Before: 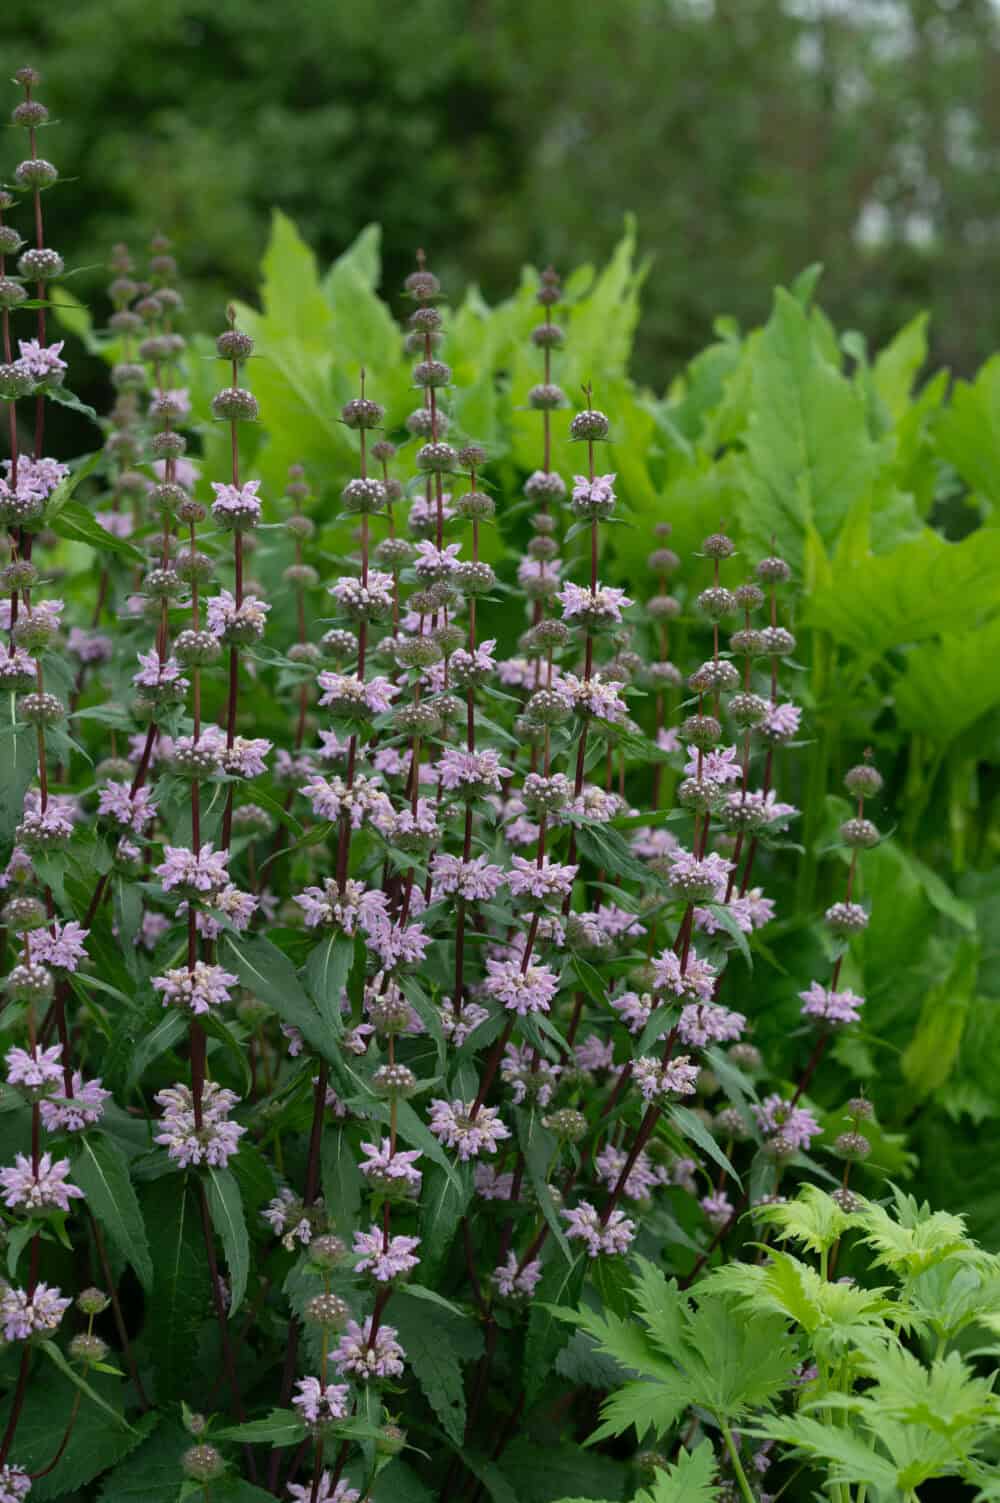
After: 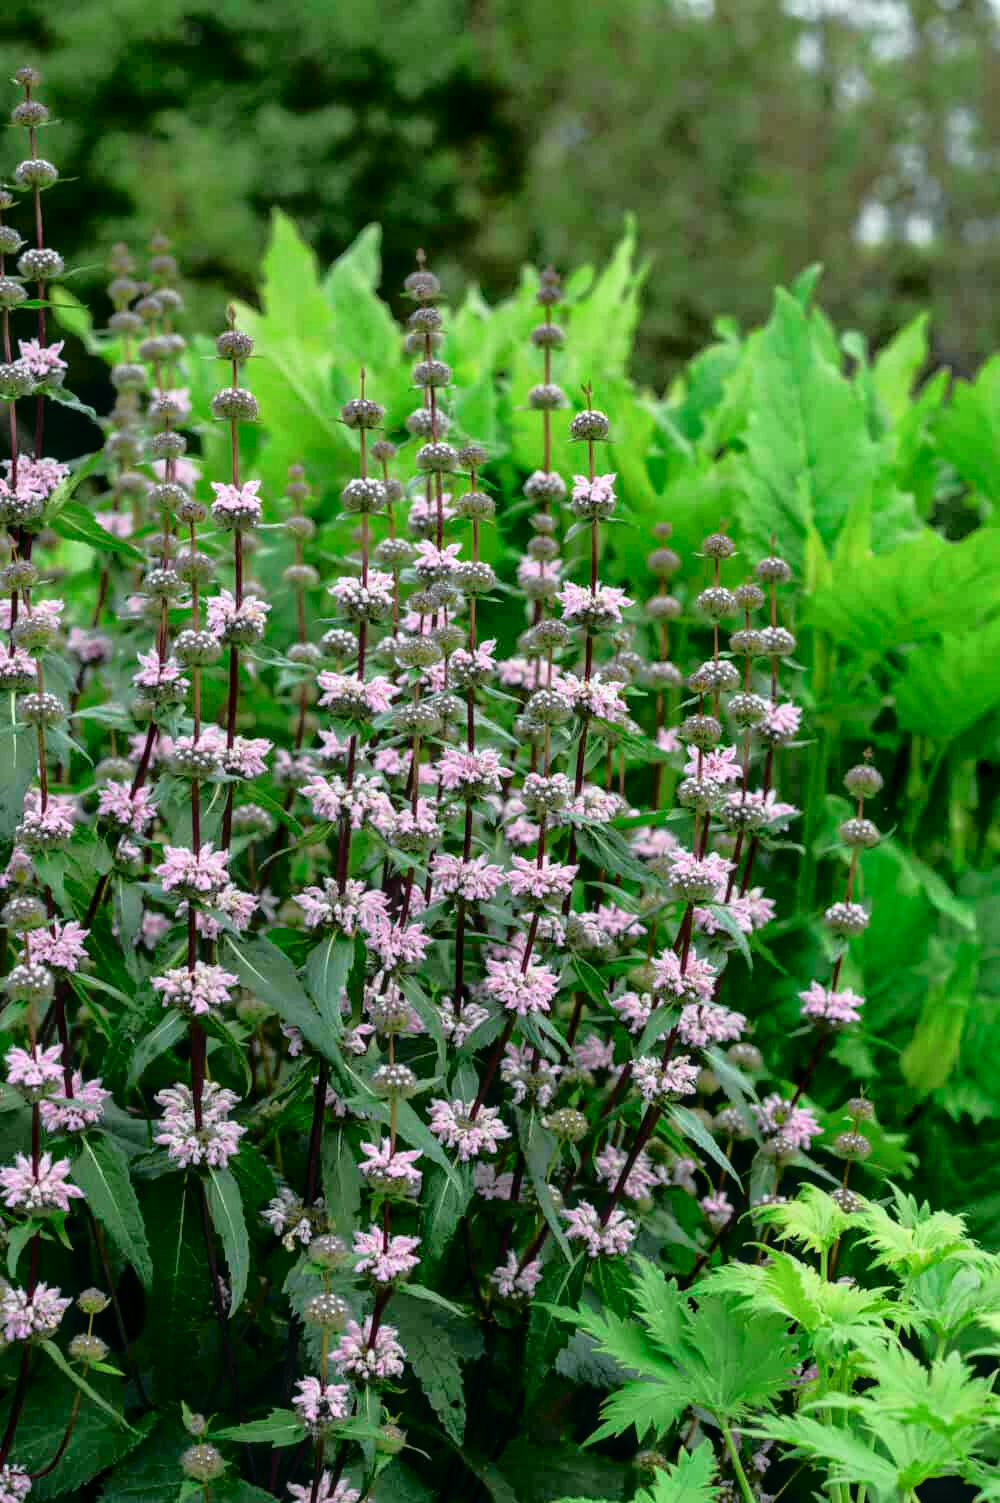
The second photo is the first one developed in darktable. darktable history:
tone curve: curves: ch0 [(0, 0.015) (0.091, 0.055) (0.184, 0.159) (0.304, 0.382) (0.492, 0.579) (0.628, 0.755) (0.832, 0.932) (0.984, 0.963)]; ch1 [(0, 0) (0.34, 0.235) (0.46, 0.46) (0.515, 0.502) (0.553, 0.567) (0.764, 0.815) (1, 1)]; ch2 [(0, 0) (0.44, 0.458) (0.479, 0.492) (0.524, 0.507) (0.557, 0.567) (0.673, 0.699) (1, 1)], color space Lab, independent channels, preserve colors none
local contrast: on, module defaults
